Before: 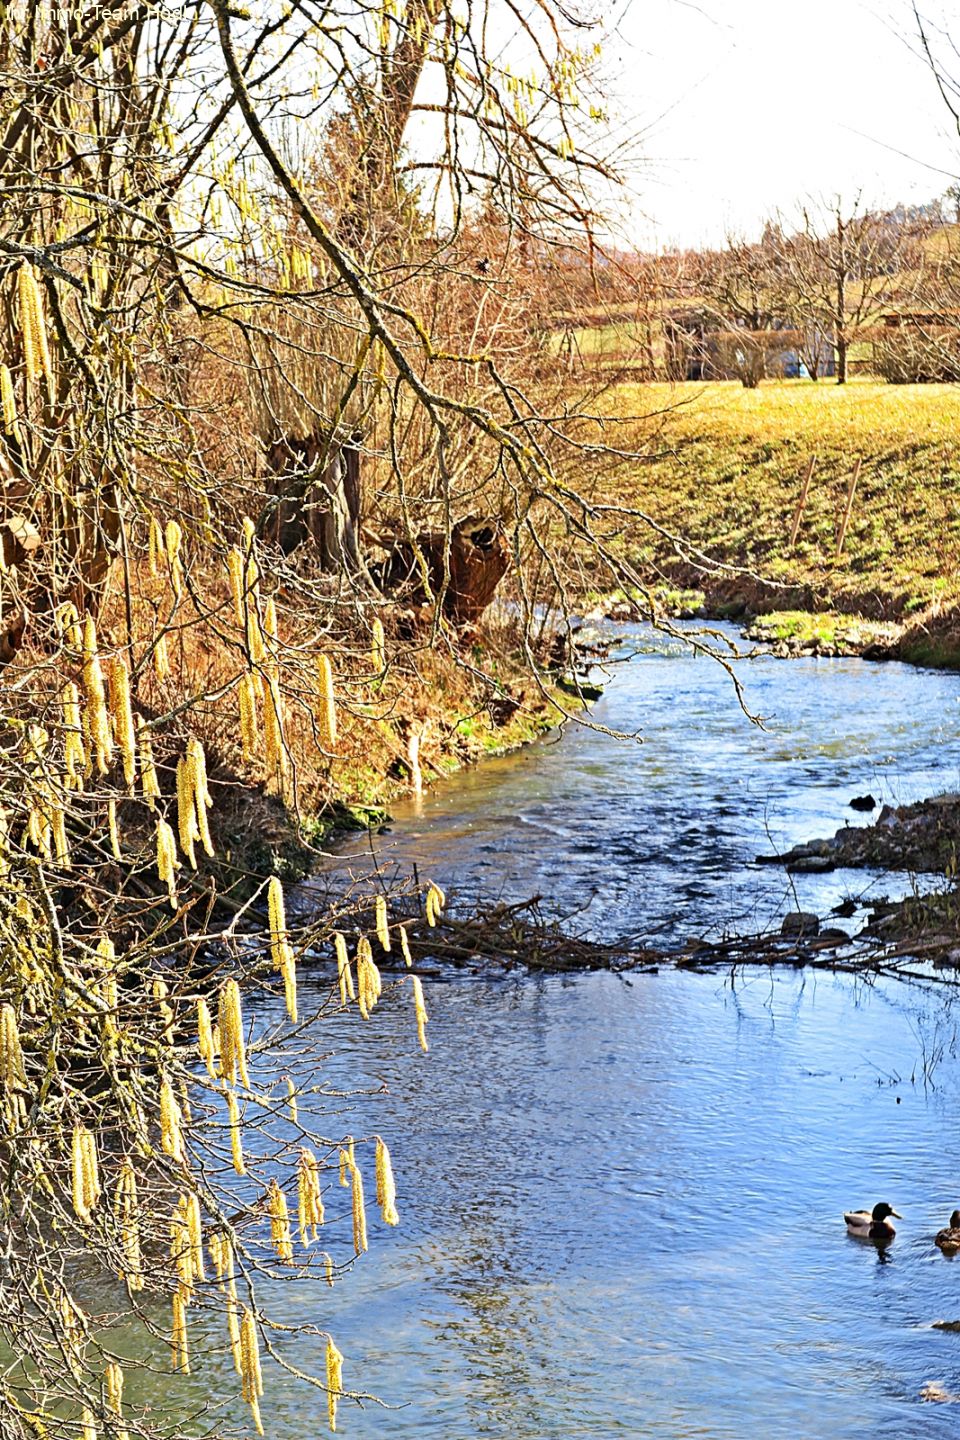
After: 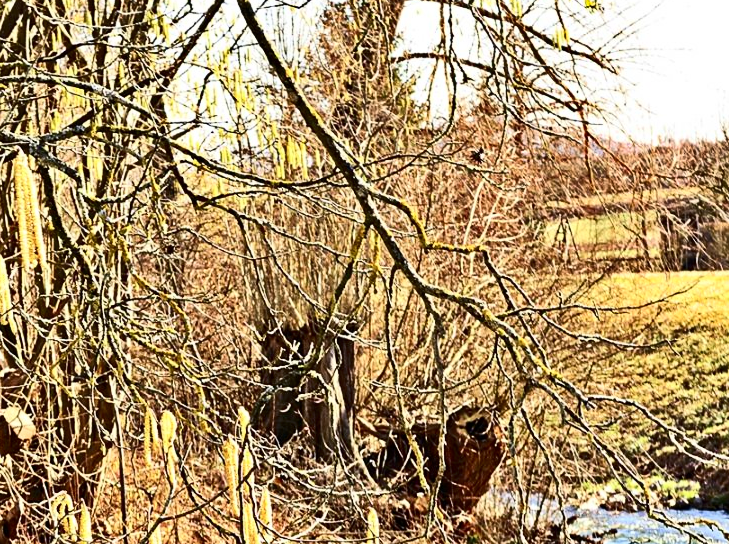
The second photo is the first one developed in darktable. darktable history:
contrast brightness saturation: contrast 0.275
crop: left 0.55%, top 7.641%, right 23.423%, bottom 54.563%
shadows and highlights: soften with gaussian
